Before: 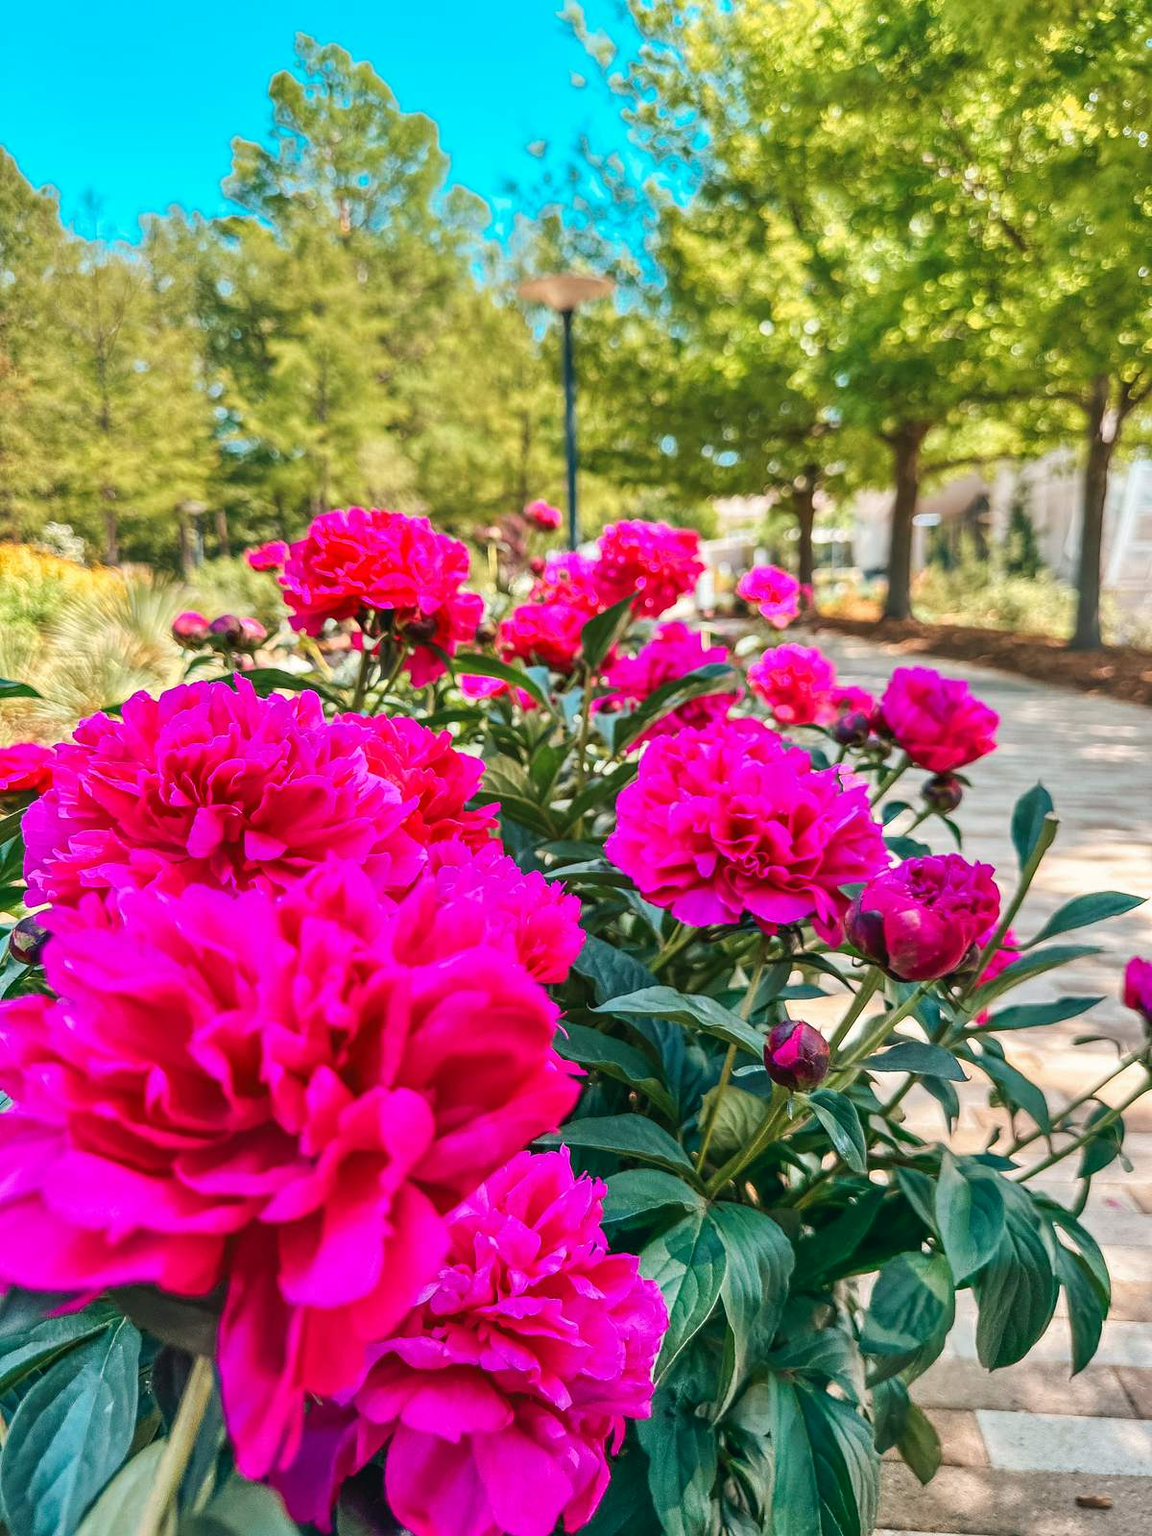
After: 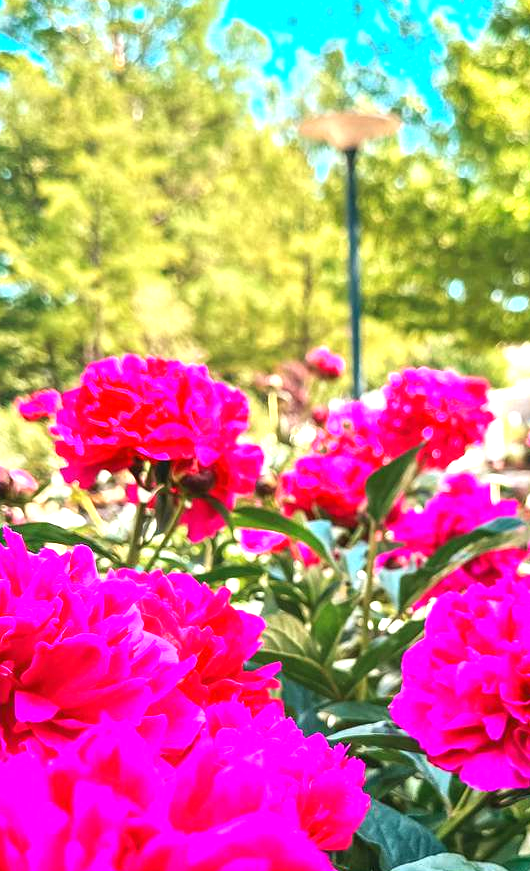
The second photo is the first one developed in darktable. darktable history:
crop: left 20.036%, top 10.877%, right 35.78%, bottom 34.633%
exposure: black level correction 0, exposure 0.892 EV, compensate highlight preservation false
